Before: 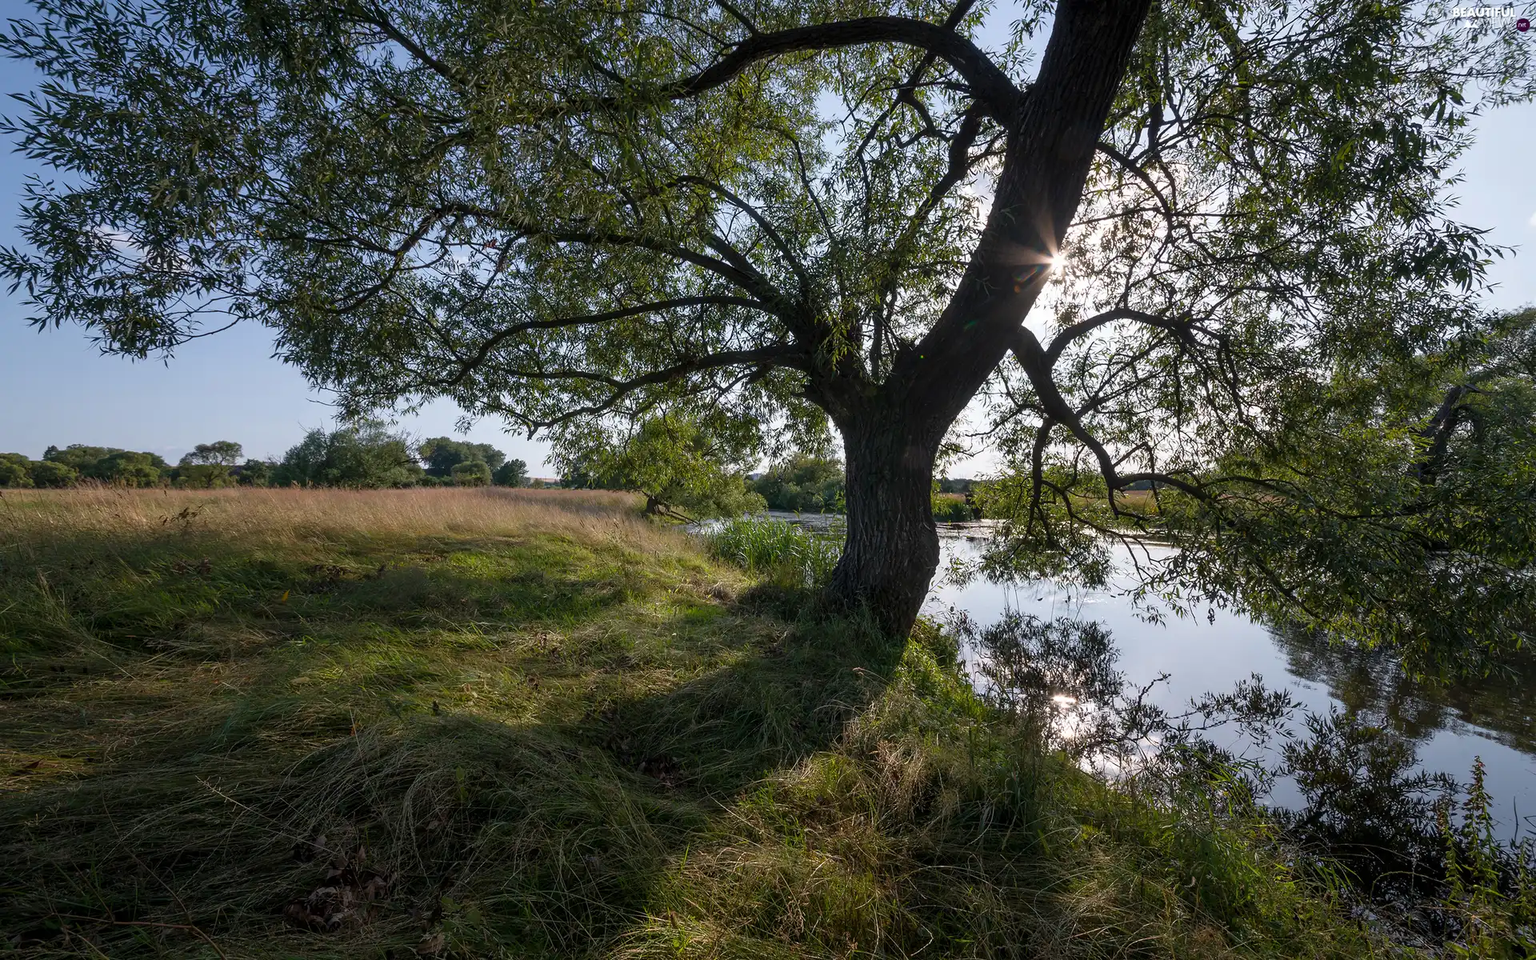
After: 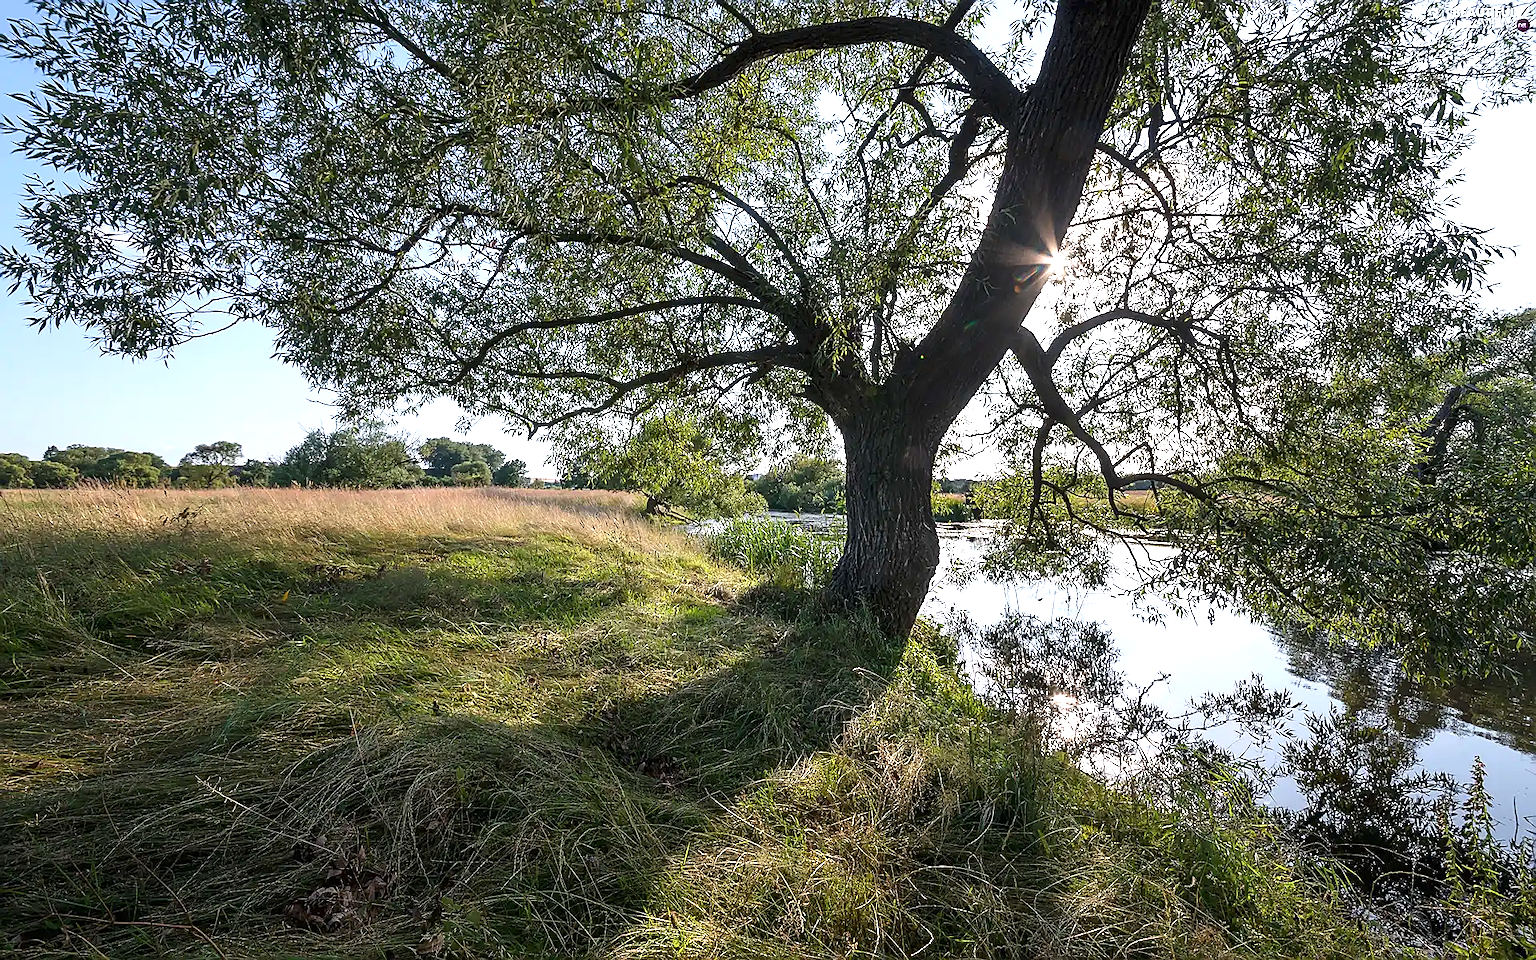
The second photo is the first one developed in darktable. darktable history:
contrast brightness saturation: contrast 0.15, brightness 0.05
exposure: black level correction 0, exposure 1 EV, compensate exposure bias true, compensate highlight preservation false
sharpen: radius 1.4, amount 1.25, threshold 0.7
